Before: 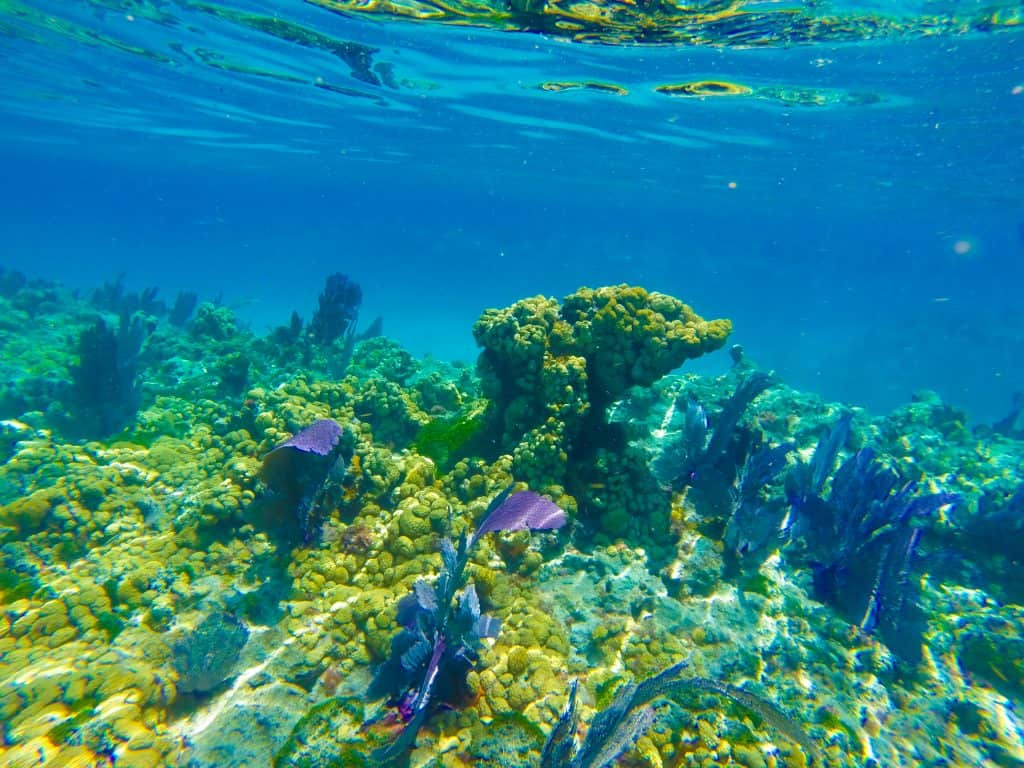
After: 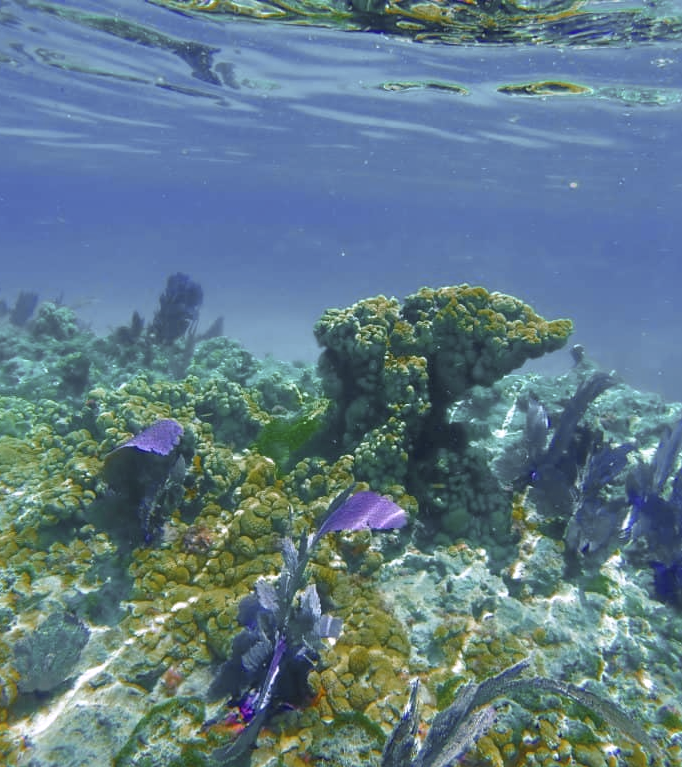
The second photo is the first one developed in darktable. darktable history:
crop and rotate: left 15.546%, right 17.787%
white balance: red 1.042, blue 1.17
color zones: curves: ch0 [(0, 0.48) (0.209, 0.398) (0.305, 0.332) (0.429, 0.493) (0.571, 0.5) (0.714, 0.5) (0.857, 0.5) (1, 0.48)]; ch1 [(0, 0.736) (0.143, 0.625) (0.225, 0.371) (0.429, 0.256) (0.571, 0.241) (0.714, 0.213) (0.857, 0.48) (1, 0.736)]; ch2 [(0, 0.448) (0.143, 0.498) (0.286, 0.5) (0.429, 0.5) (0.571, 0.5) (0.714, 0.5) (0.857, 0.5) (1, 0.448)]
